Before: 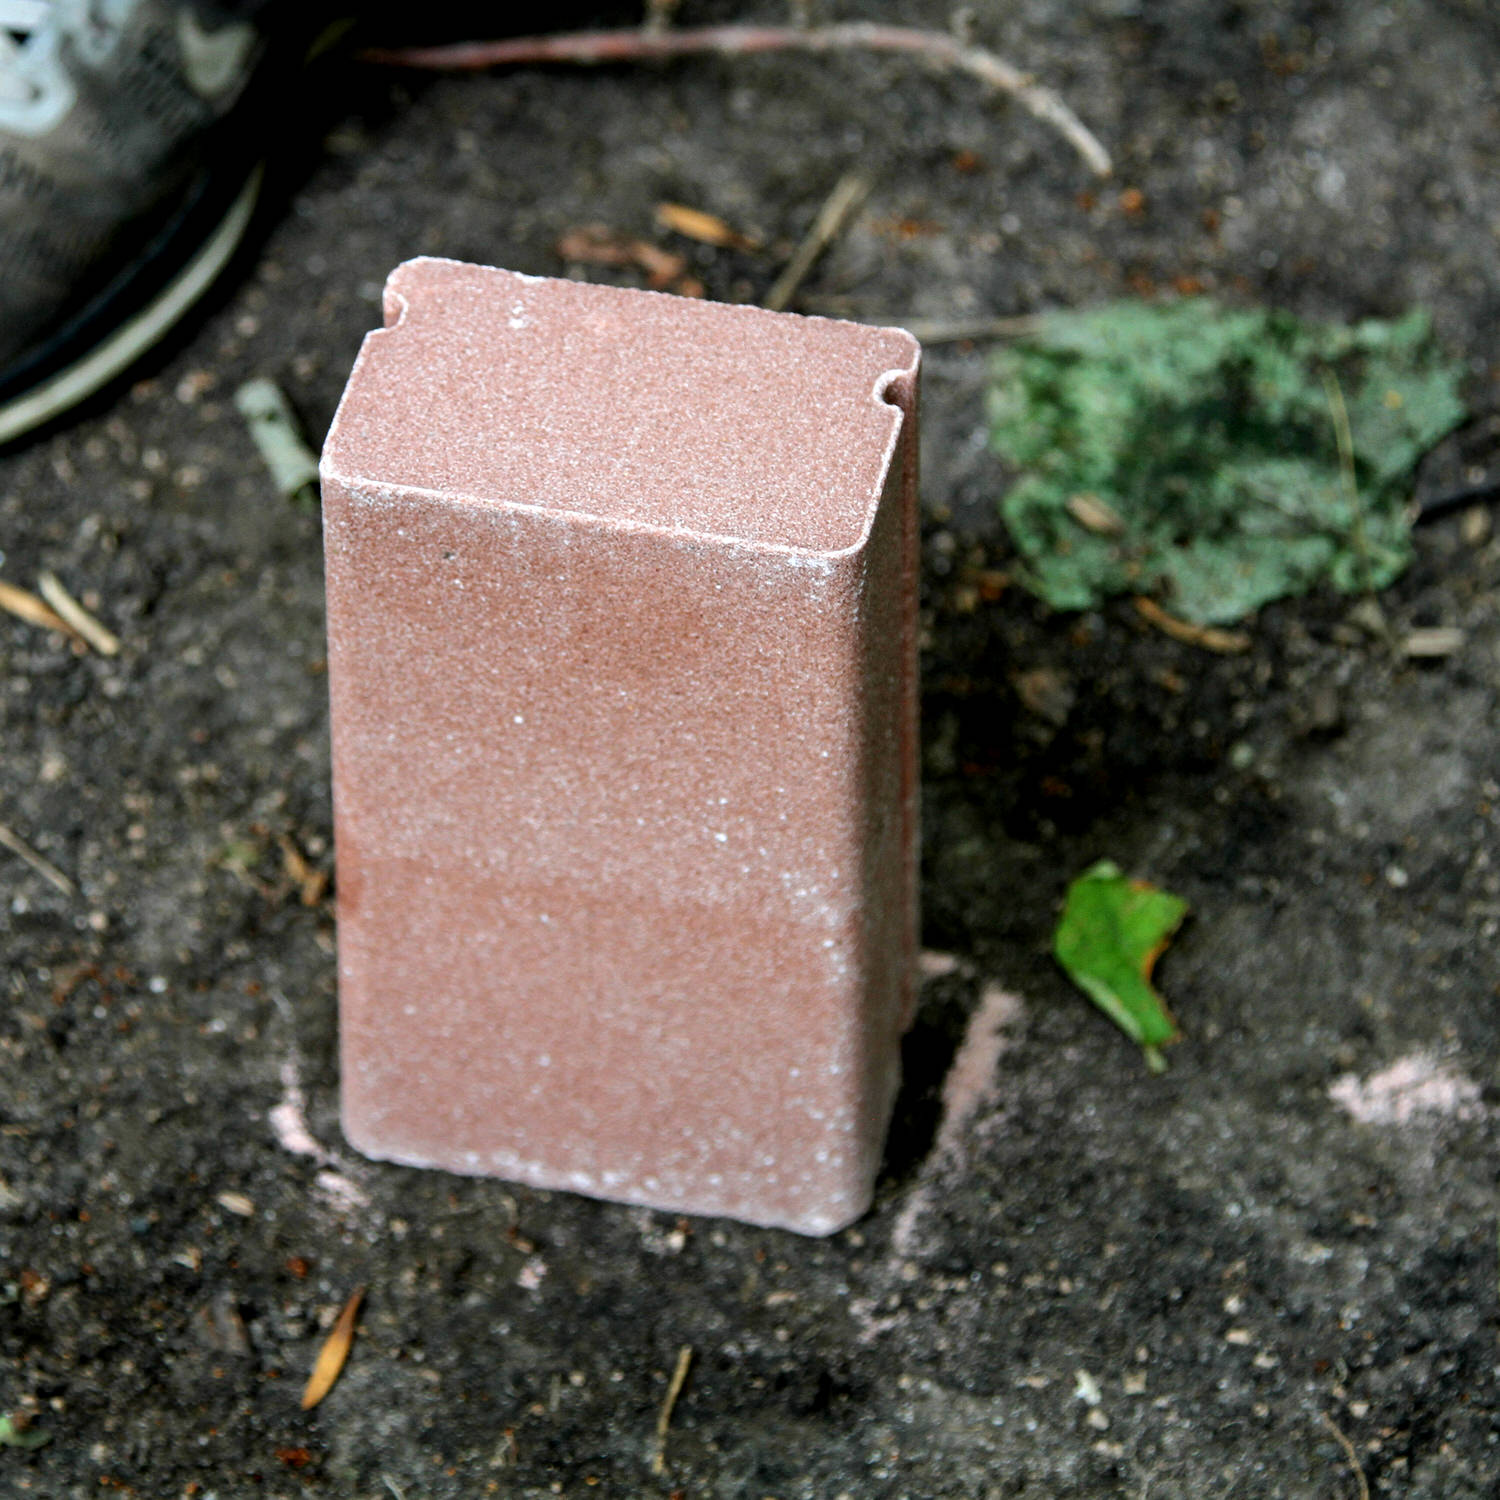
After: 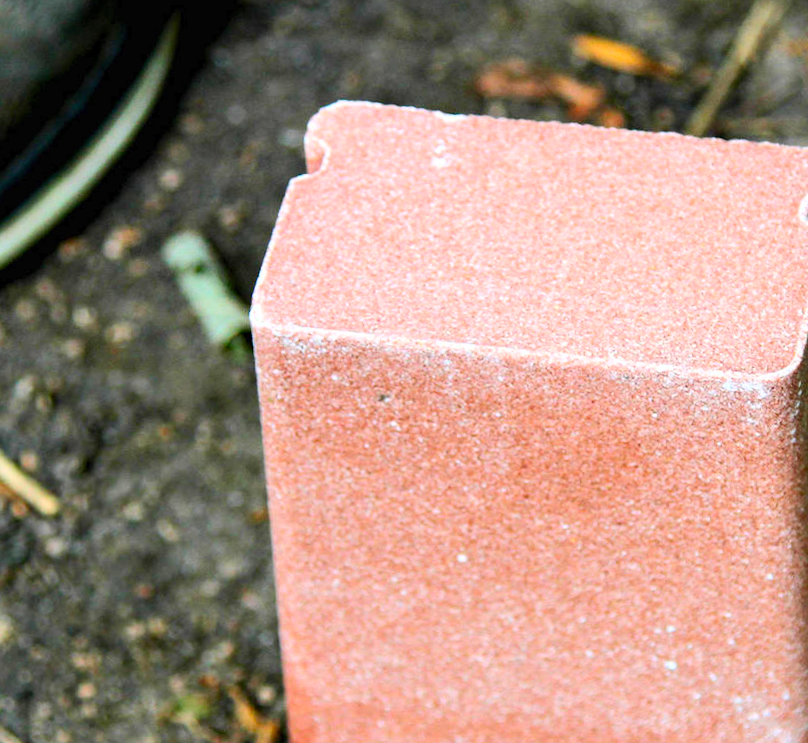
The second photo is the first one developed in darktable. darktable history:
contrast brightness saturation: contrast 0.2, brightness 0.2, saturation 0.8
crop and rotate: left 3.047%, top 7.509%, right 42.236%, bottom 37.598%
rotate and perspective: rotation -3°, crop left 0.031, crop right 0.968, crop top 0.07, crop bottom 0.93
